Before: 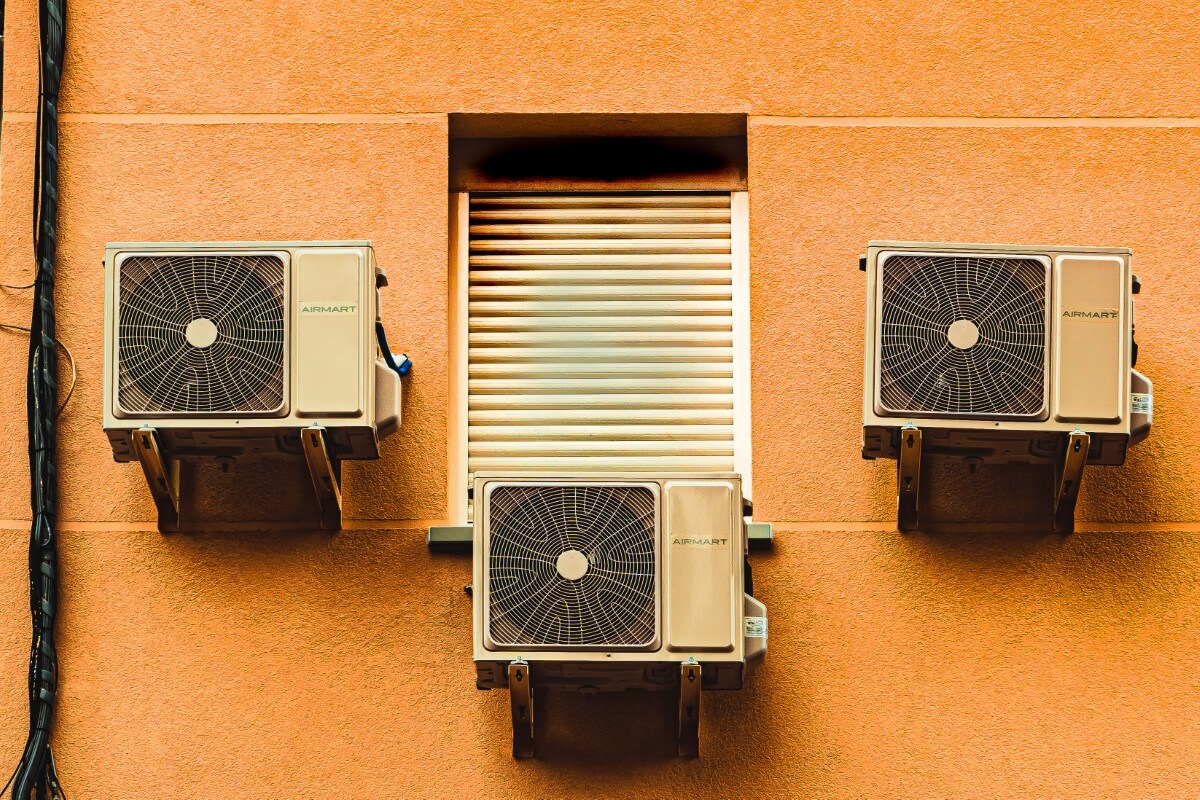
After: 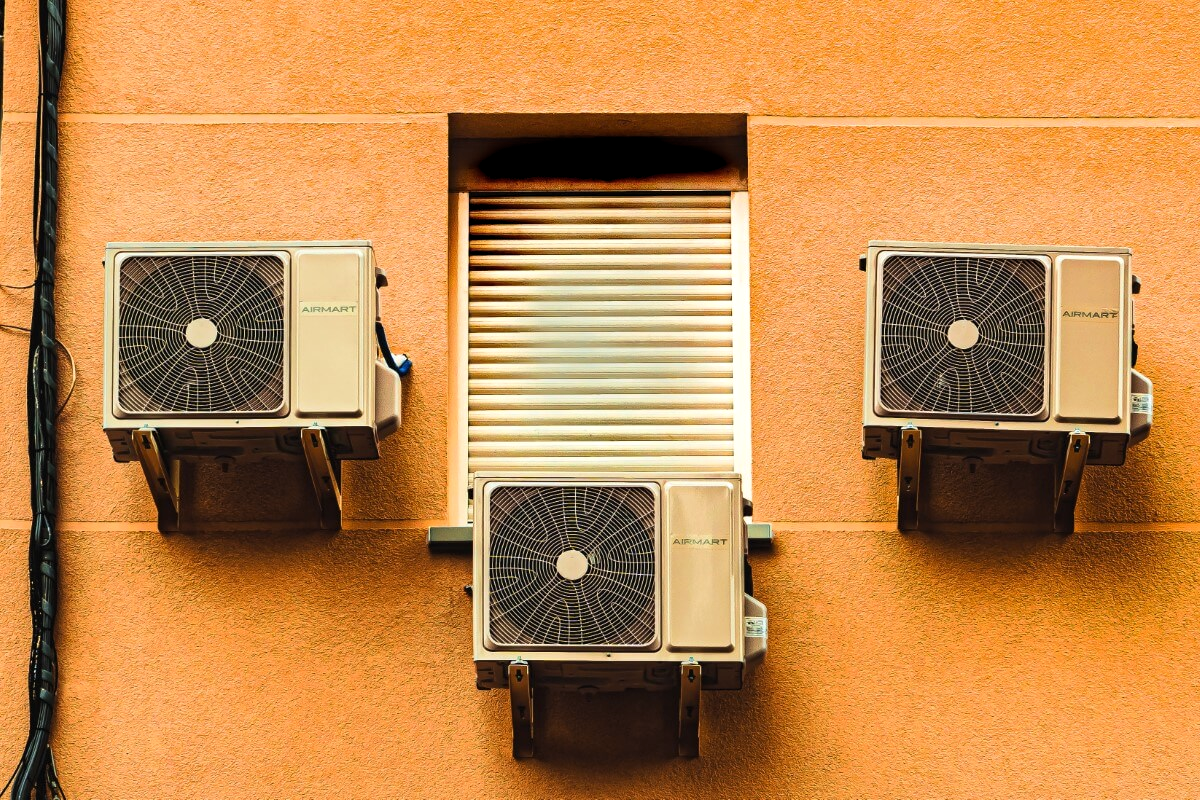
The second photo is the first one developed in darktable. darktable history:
levels: levels [0.016, 0.492, 0.969]
base curve: preserve colors none
